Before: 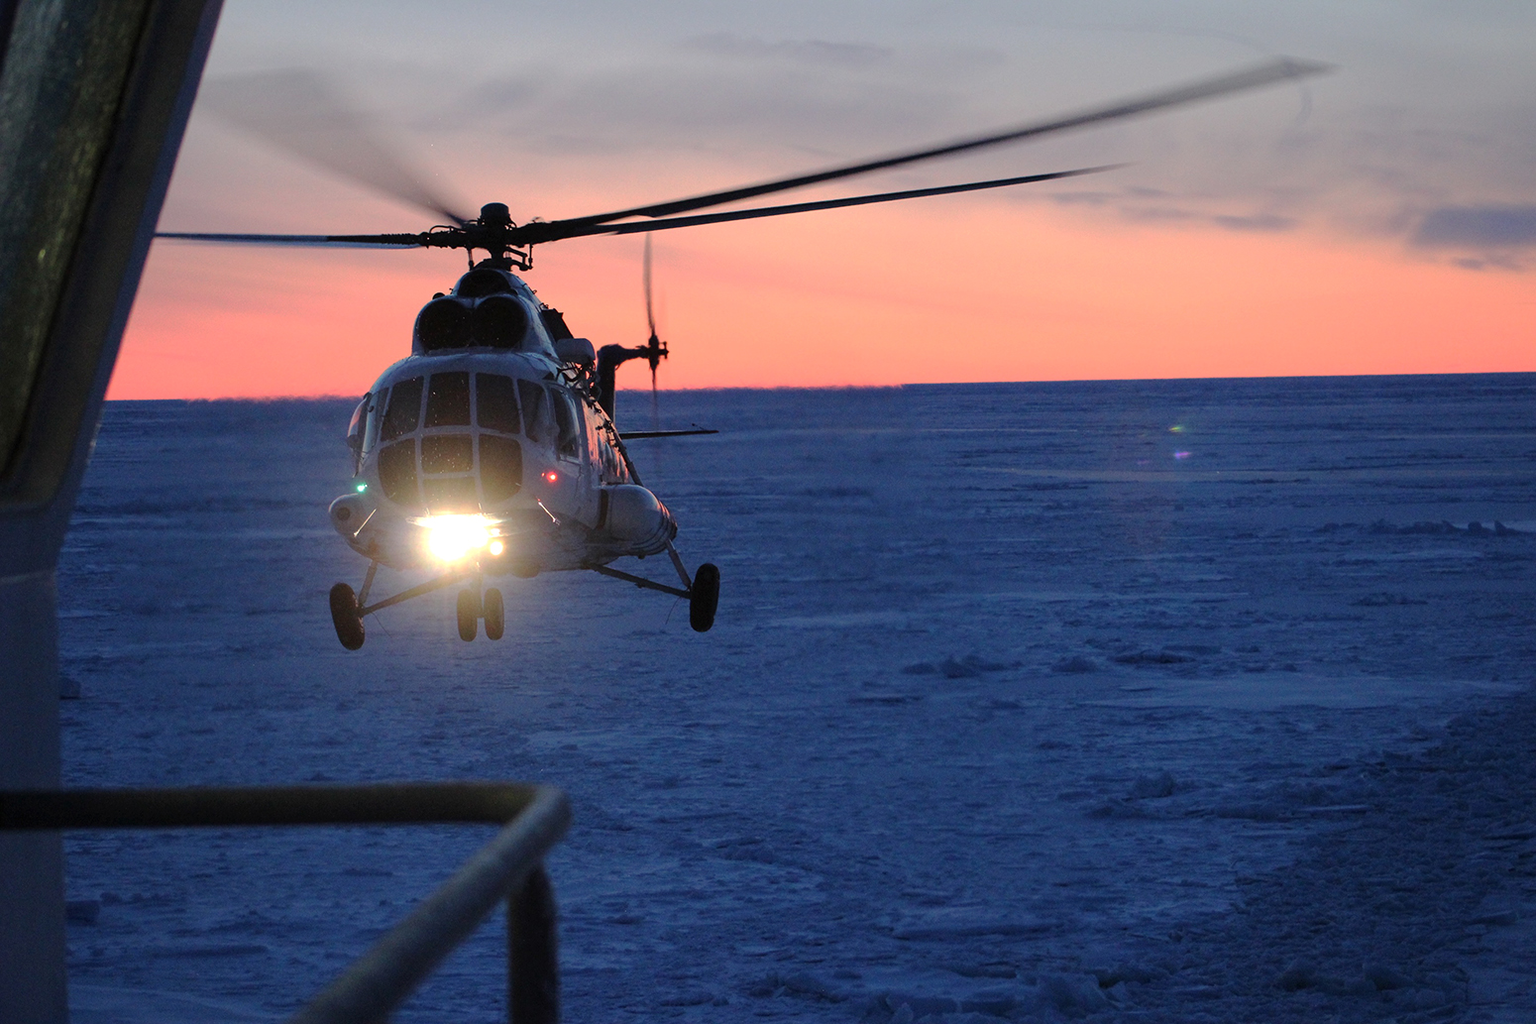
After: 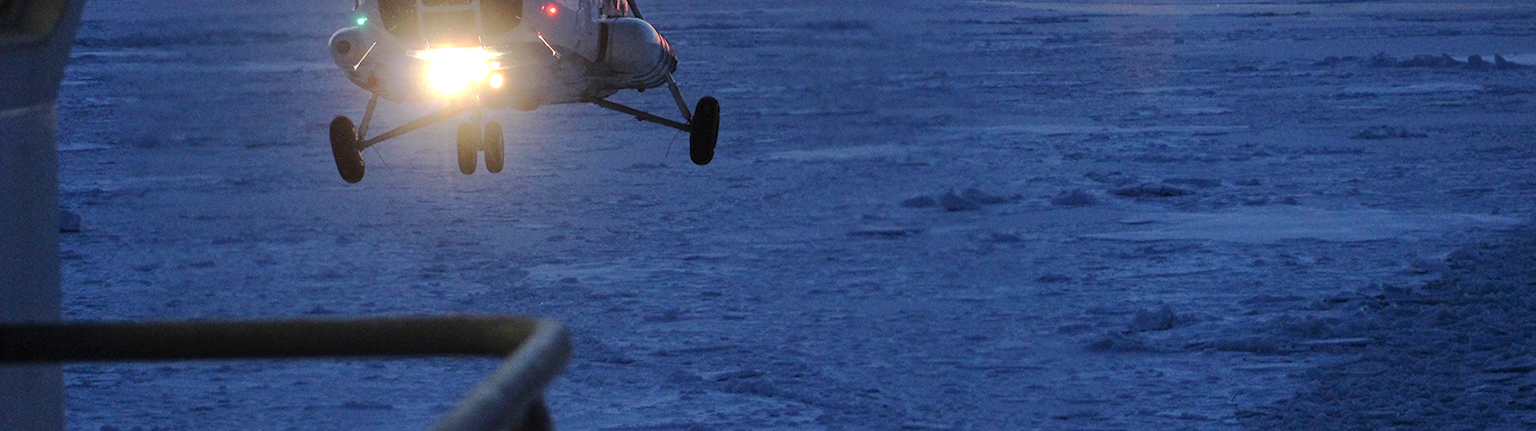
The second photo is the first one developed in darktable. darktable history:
shadows and highlights: radius 264.6, soften with gaussian
crop: top 45.651%, bottom 12.231%
